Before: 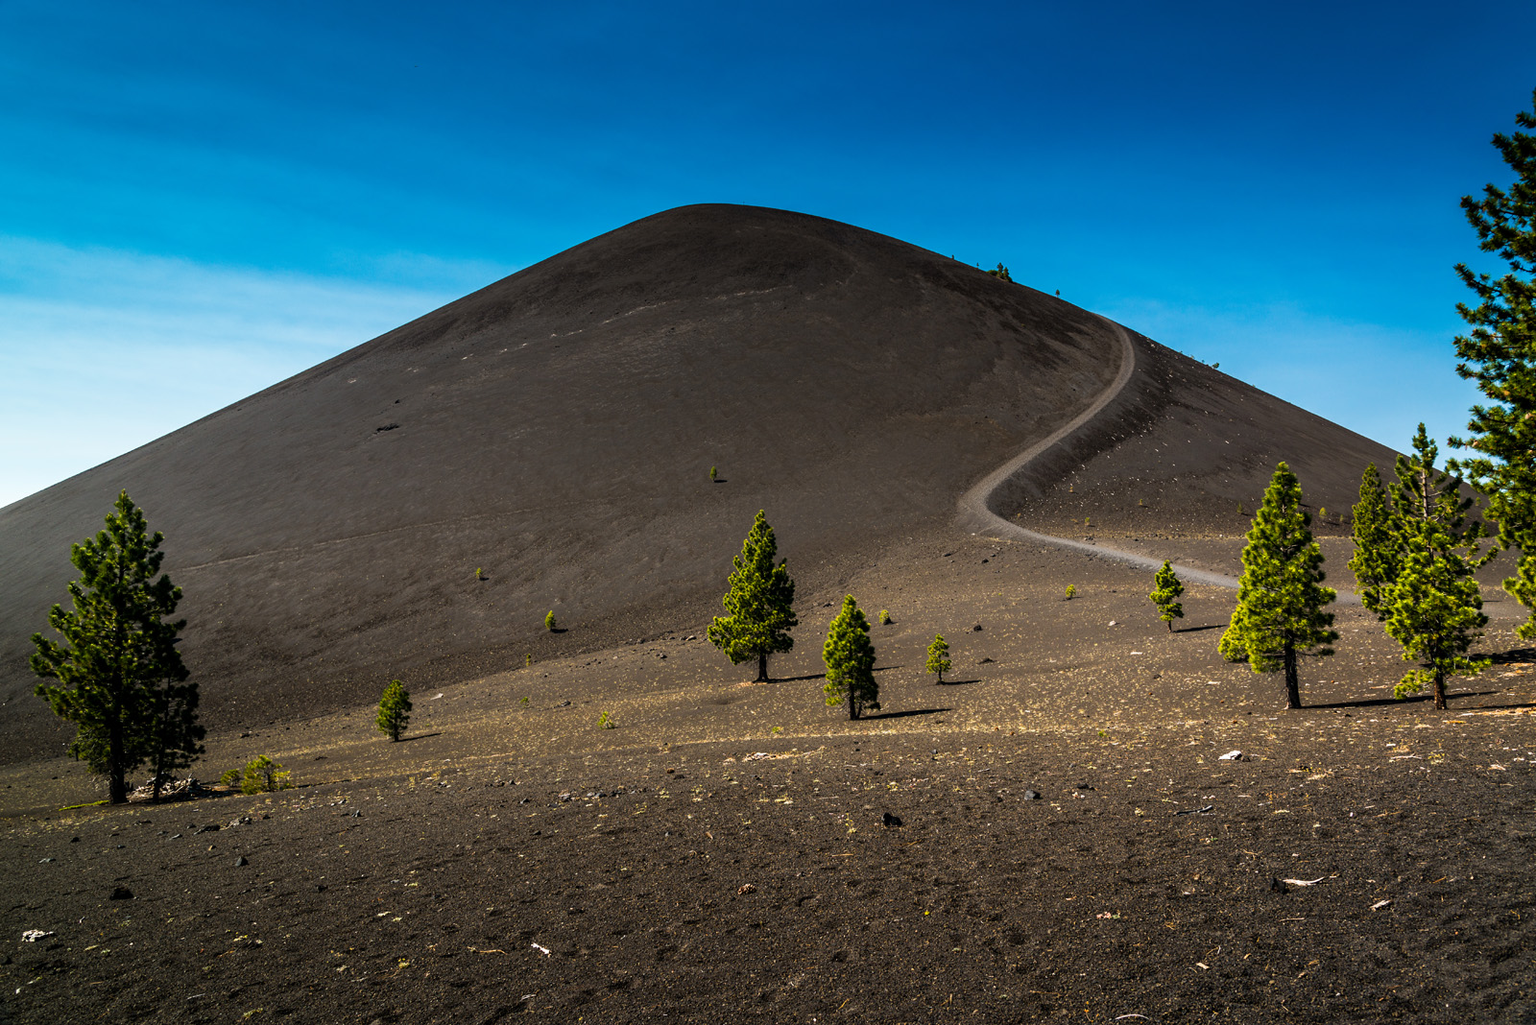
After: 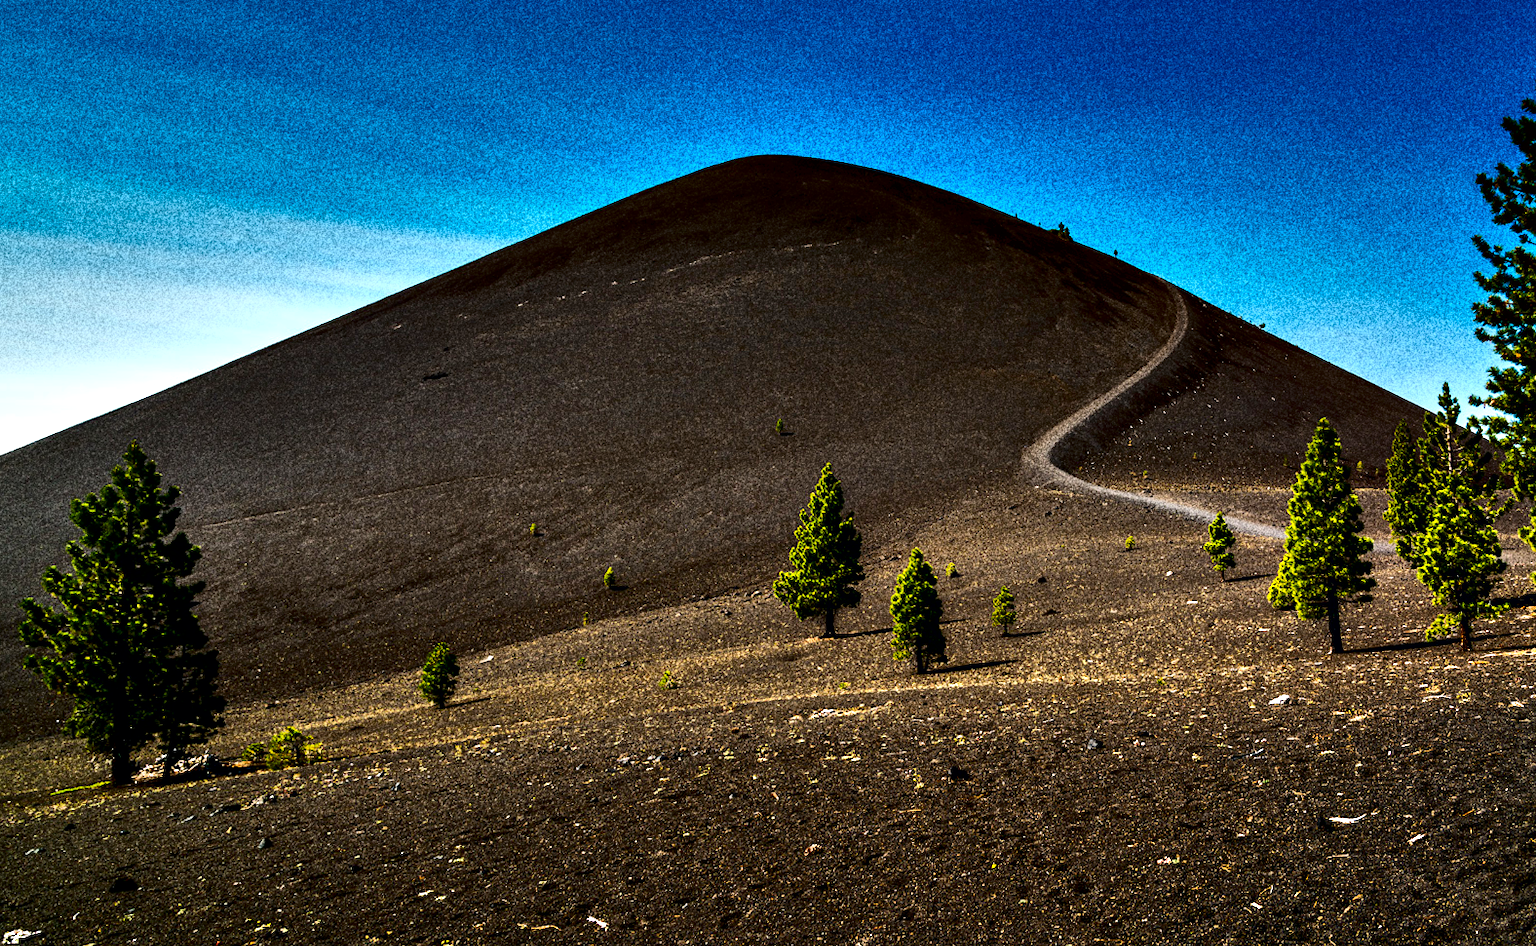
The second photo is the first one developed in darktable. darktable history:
shadows and highlights: shadows color adjustment 97.66%, soften with gaussian
contrast brightness saturation: contrast 0.1, brightness -0.26, saturation 0.14
grain: coarseness 30.02 ISO, strength 100%
contrast equalizer: octaves 7, y [[0.6 ×6], [0.55 ×6], [0 ×6], [0 ×6], [0 ×6]]
rotate and perspective: rotation -0.013°, lens shift (vertical) -0.027, lens shift (horizontal) 0.178, crop left 0.016, crop right 0.989, crop top 0.082, crop bottom 0.918
